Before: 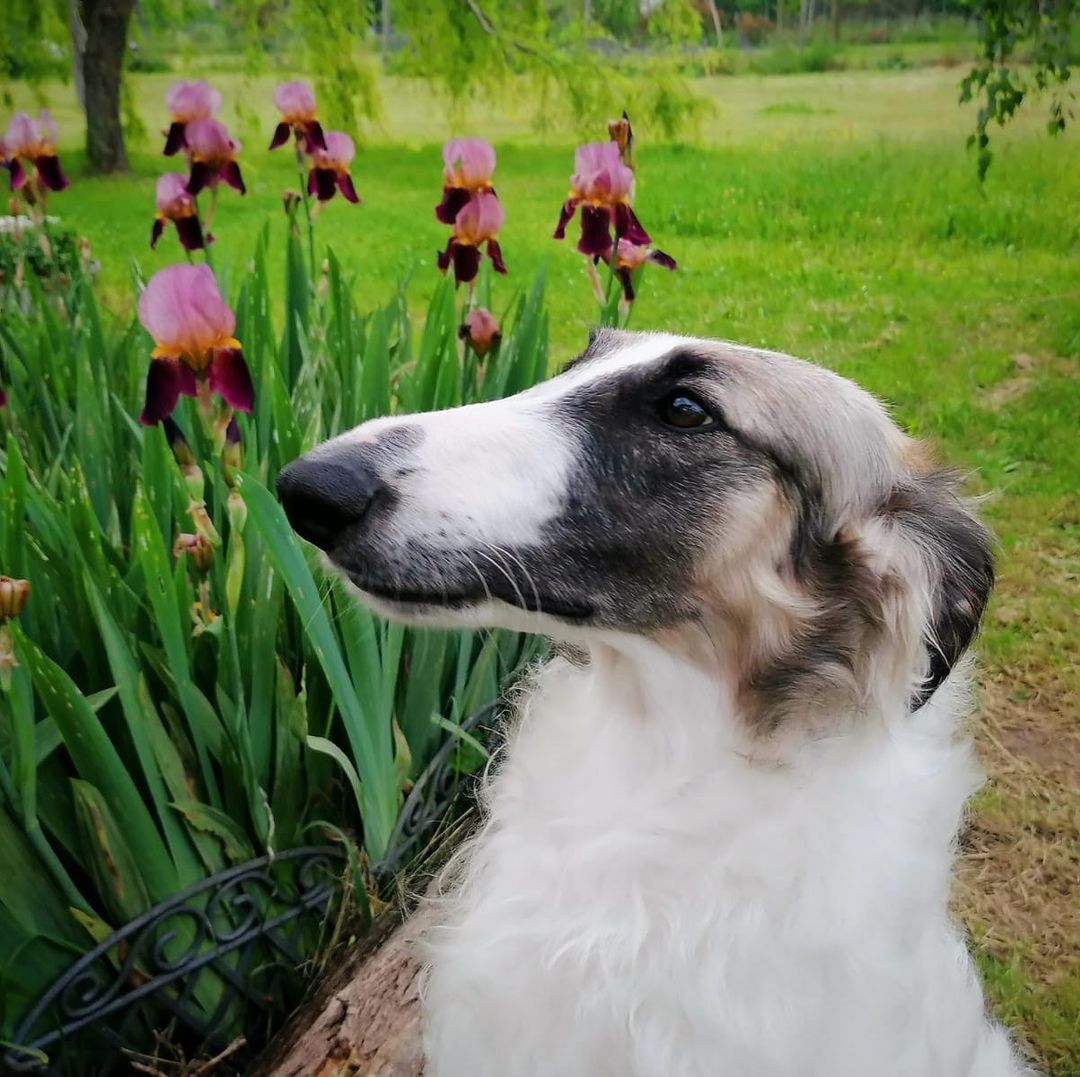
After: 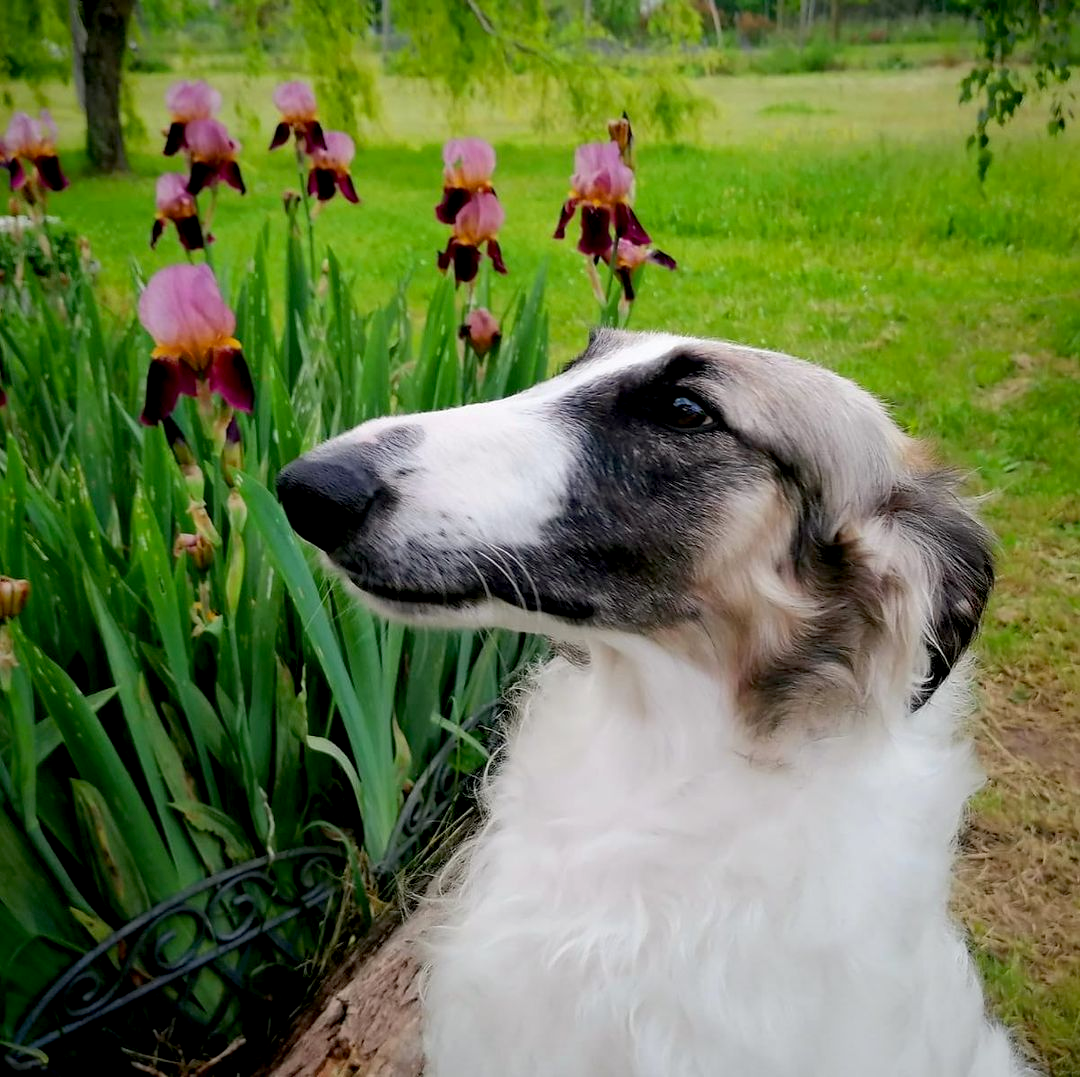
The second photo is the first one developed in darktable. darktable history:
exposure: black level correction 0.009, exposure 0.015 EV, compensate exposure bias true, compensate highlight preservation false
